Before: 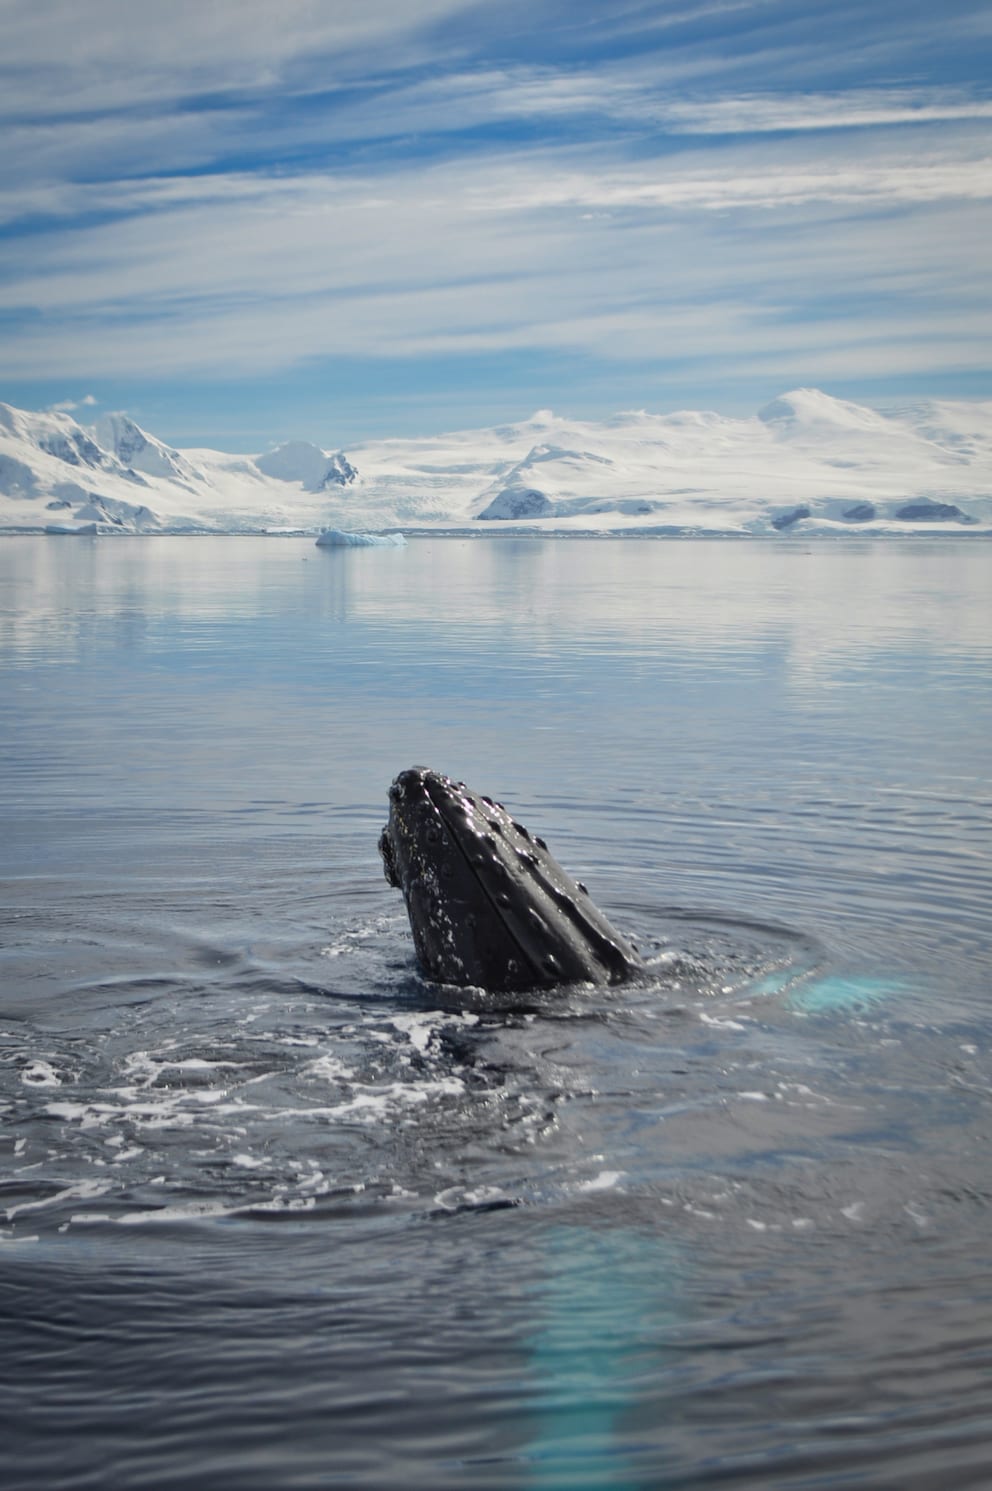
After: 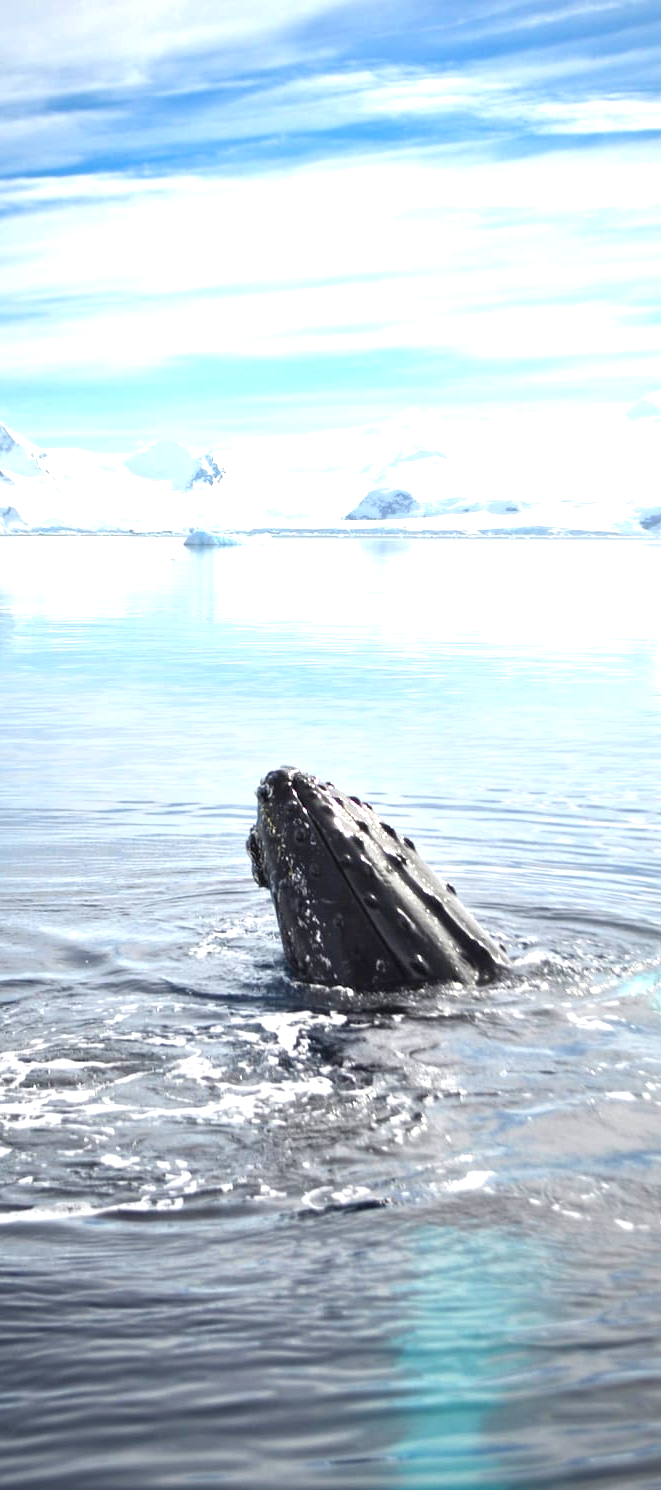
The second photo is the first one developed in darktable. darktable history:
base curve: curves: ch0 [(0, 0) (0.303, 0.277) (1, 1)]
crop and rotate: left 13.409%, right 19.924%
exposure: black level correction 0.001, exposure 1.398 EV, compensate exposure bias true, compensate highlight preservation false
